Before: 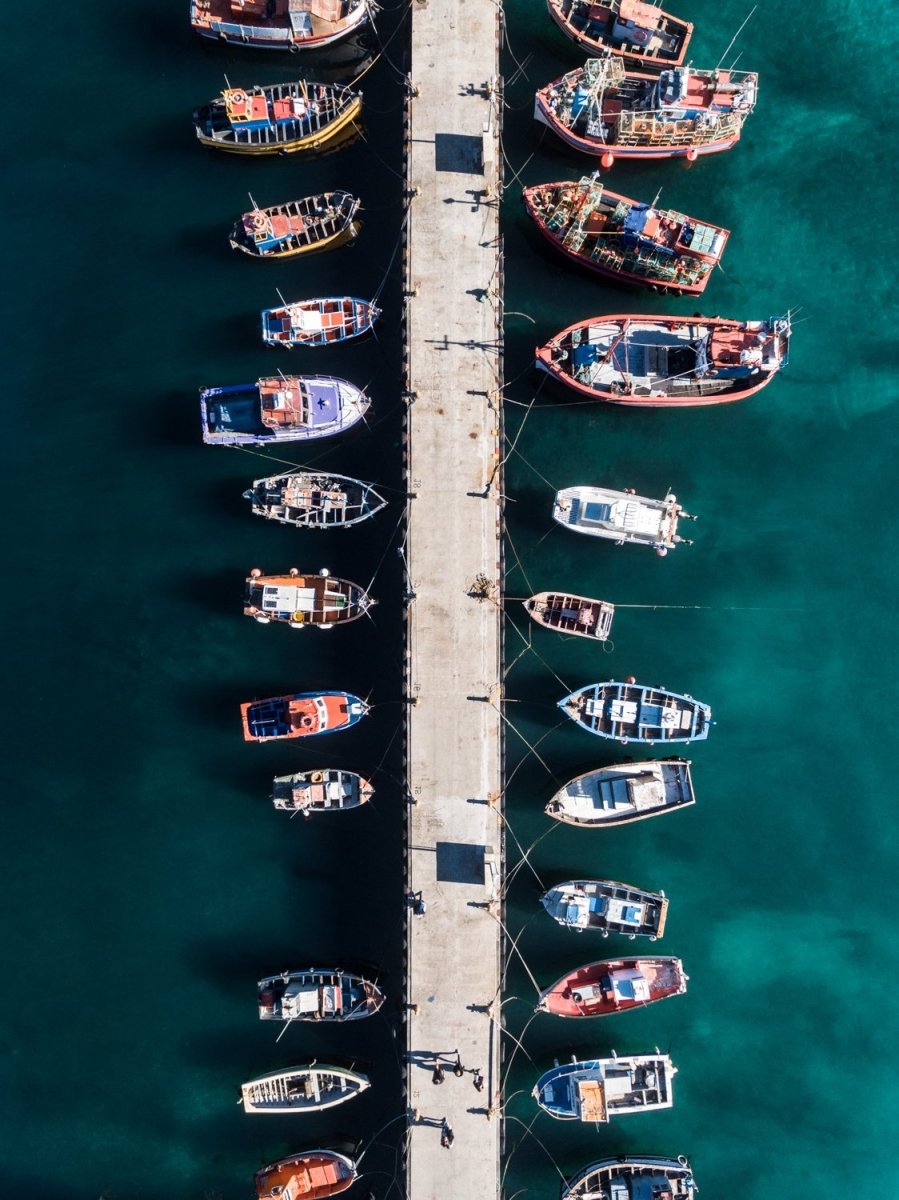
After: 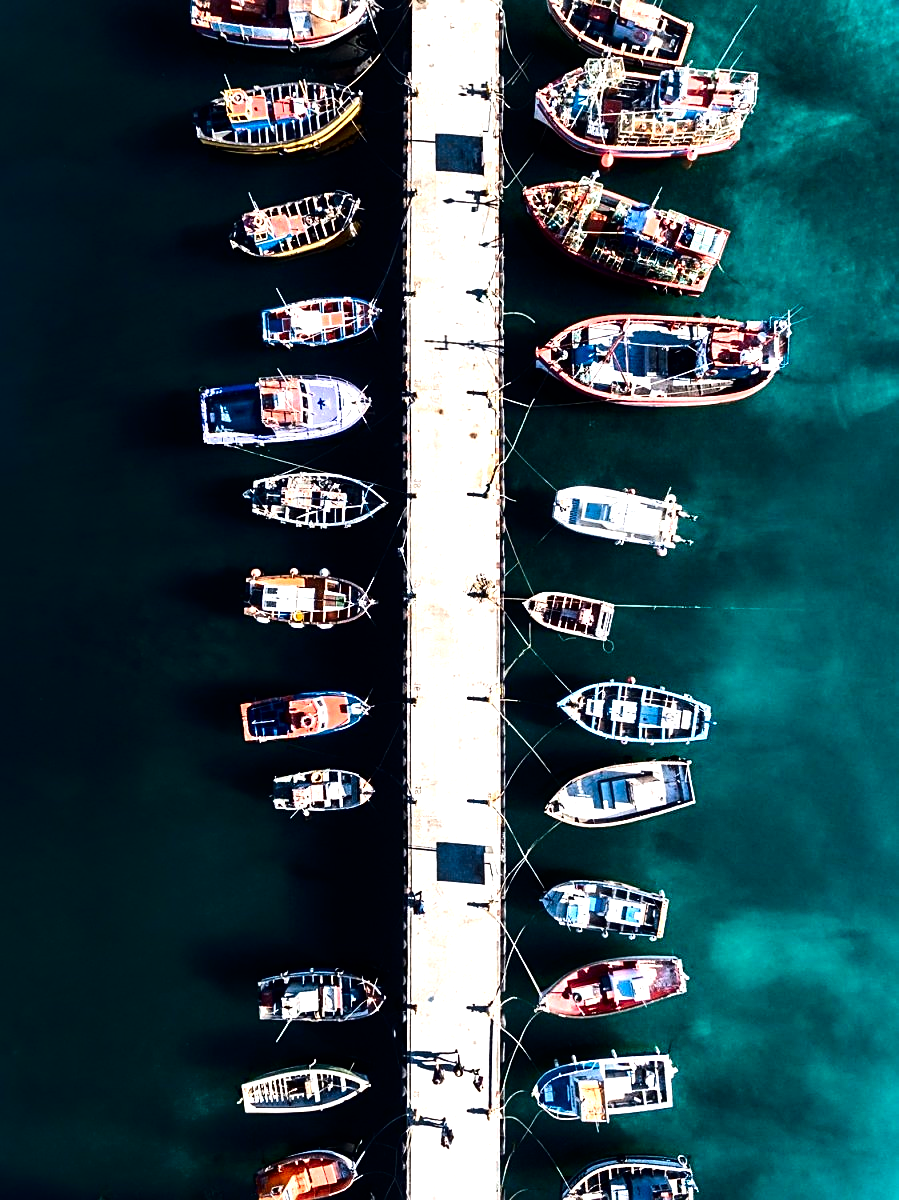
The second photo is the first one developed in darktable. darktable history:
contrast brightness saturation: contrast 0.192, brightness -0.107, saturation 0.21
sharpen: on, module defaults
tone equalizer: -8 EV -1.08 EV, -7 EV -1.04 EV, -6 EV -0.84 EV, -5 EV -0.548 EV, -3 EV 0.552 EV, -2 EV 0.896 EV, -1 EV 1 EV, +0 EV 1.05 EV
